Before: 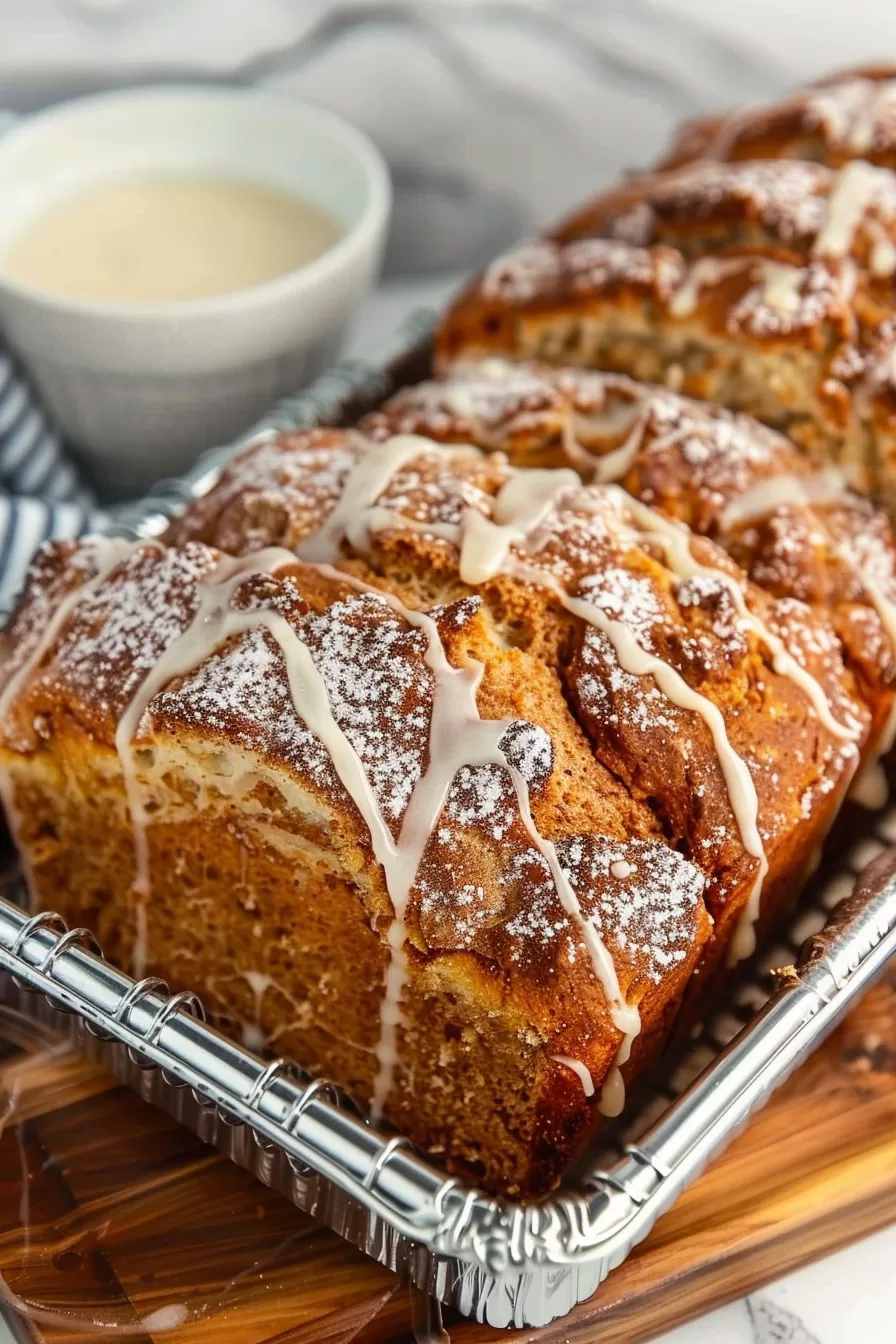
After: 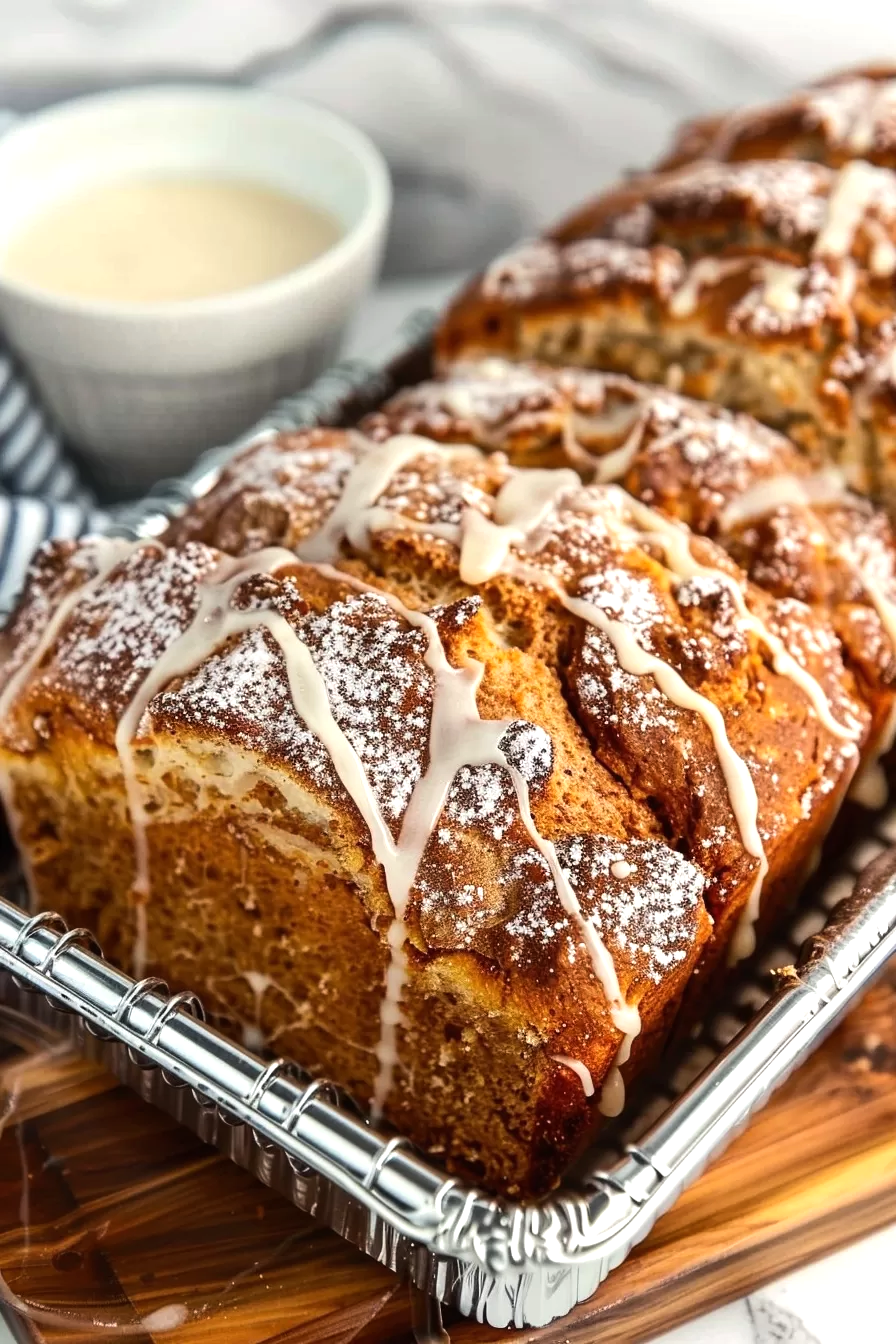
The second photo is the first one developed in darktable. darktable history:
tone equalizer: -8 EV -0.421 EV, -7 EV -0.42 EV, -6 EV -0.326 EV, -5 EV -0.213 EV, -3 EV 0.189 EV, -2 EV 0.36 EV, -1 EV 0.366 EV, +0 EV 0.445 EV, edges refinement/feathering 500, mask exposure compensation -1.57 EV, preserve details no
